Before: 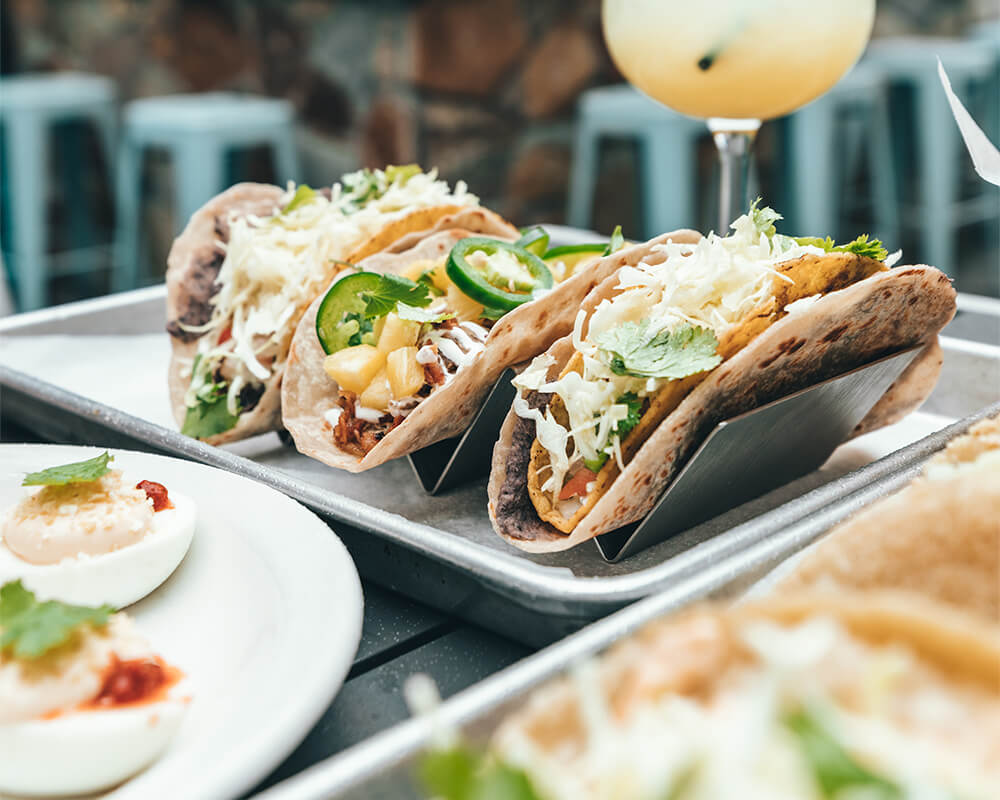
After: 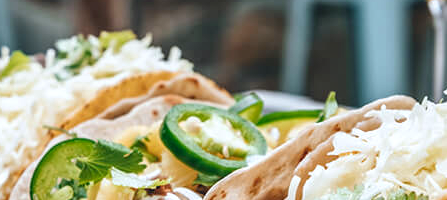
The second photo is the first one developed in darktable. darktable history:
white balance: red 0.984, blue 1.059
local contrast: on, module defaults
crop: left 28.64%, top 16.832%, right 26.637%, bottom 58.055%
